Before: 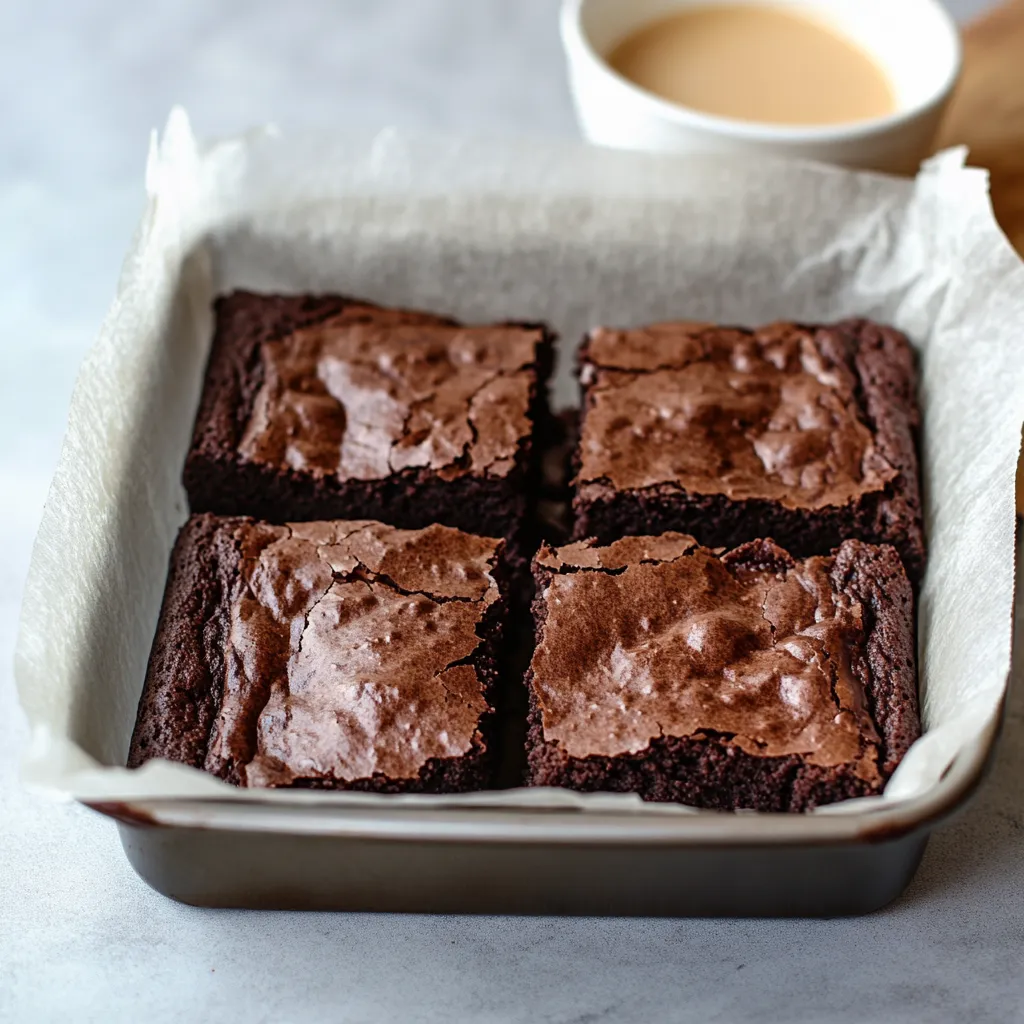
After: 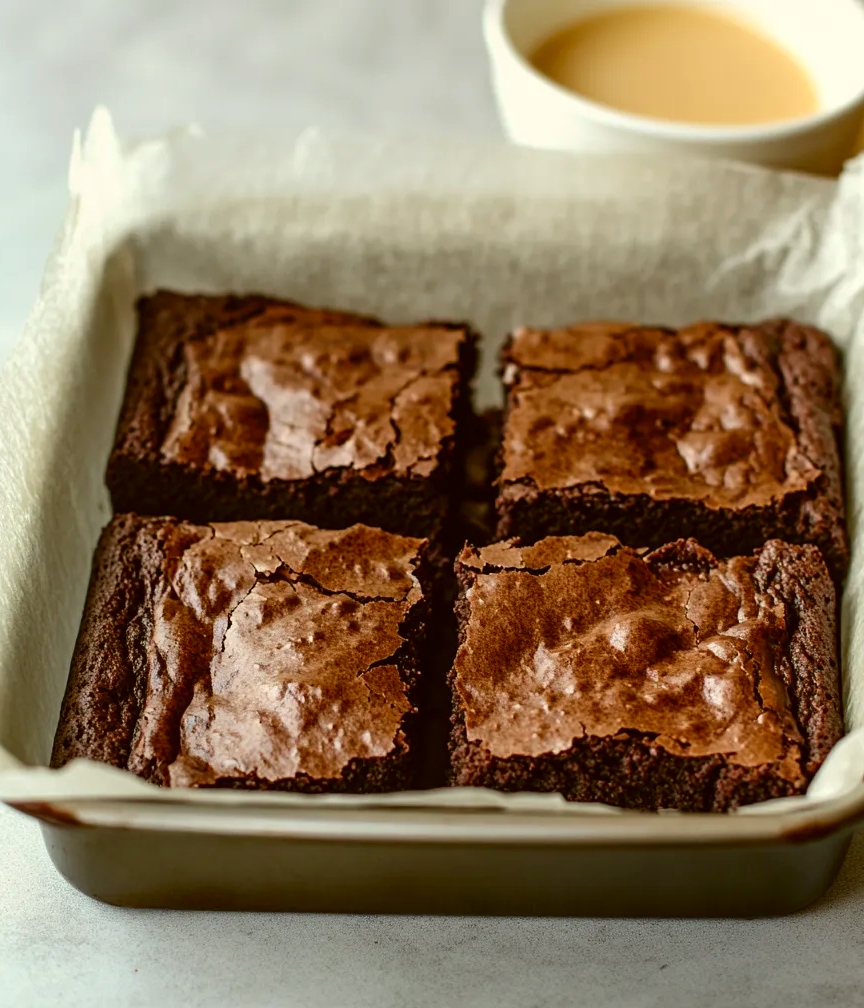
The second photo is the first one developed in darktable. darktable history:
contrast brightness saturation: saturation 0.13
crop: left 7.598%, right 7.873%
color correction: highlights a* -1.43, highlights b* 10.12, shadows a* 0.395, shadows b* 19.35
